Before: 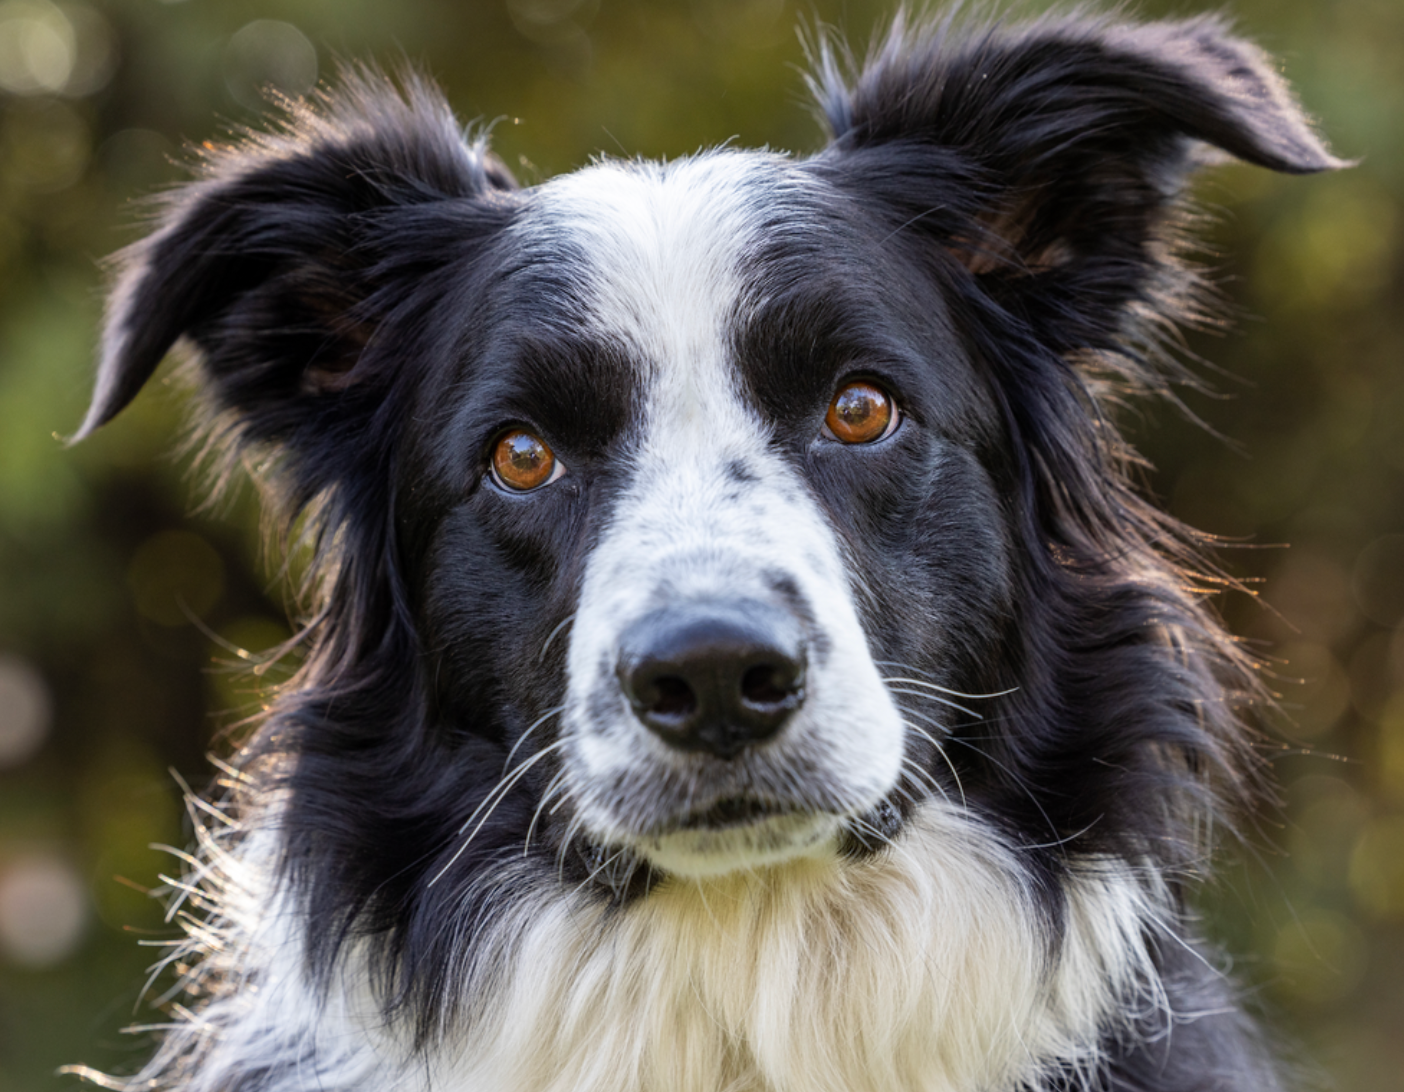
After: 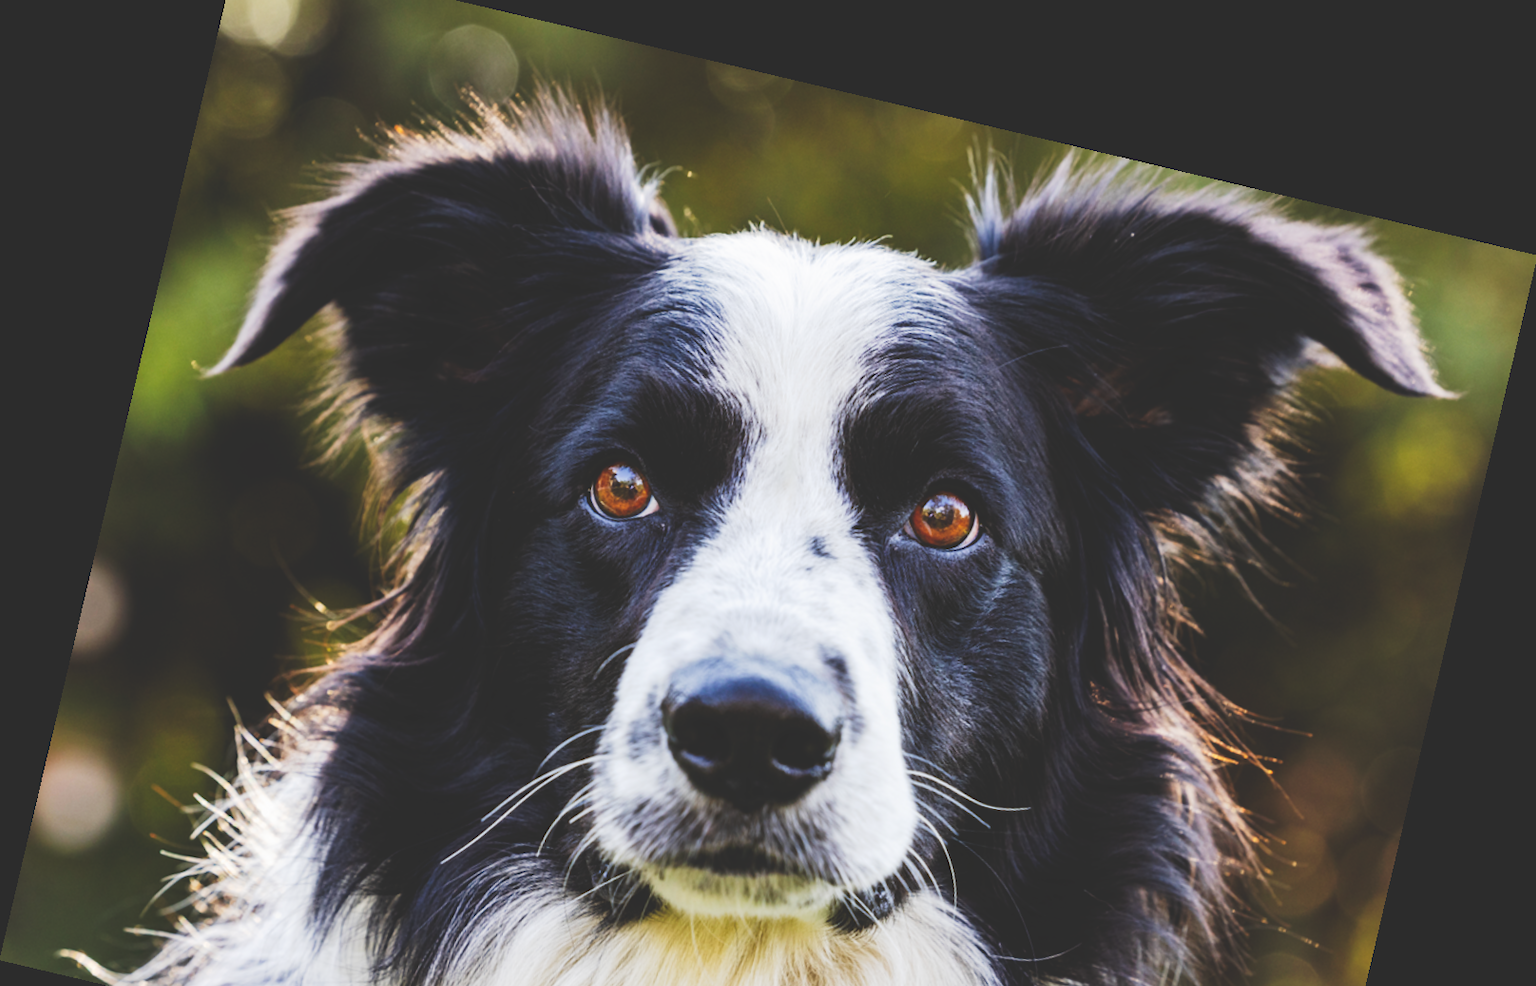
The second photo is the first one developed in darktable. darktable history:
crop: top 3.857%, bottom 21.132%
tone curve: curves: ch0 [(0, 0) (0.003, 0.145) (0.011, 0.15) (0.025, 0.15) (0.044, 0.156) (0.069, 0.161) (0.1, 0.169) (0.136, 0.175) (0.177, 0.184) (0.224, 0.196) (0.277, 0.234) (0.335, 0.291) (0.399, 0.391) (0.468, 0.505) (0.543, 0.633) (0.623, 0.742) (0.709, 0.826) (0.801, 0.882) (0.898, 0.93) (1, 1)], preserve colors none
exposure: black level correction -0.023, exposure -0.039 EV, compensate highlight preservation false
rotate and perspective: rotation 13.27°, automatic cropping off
